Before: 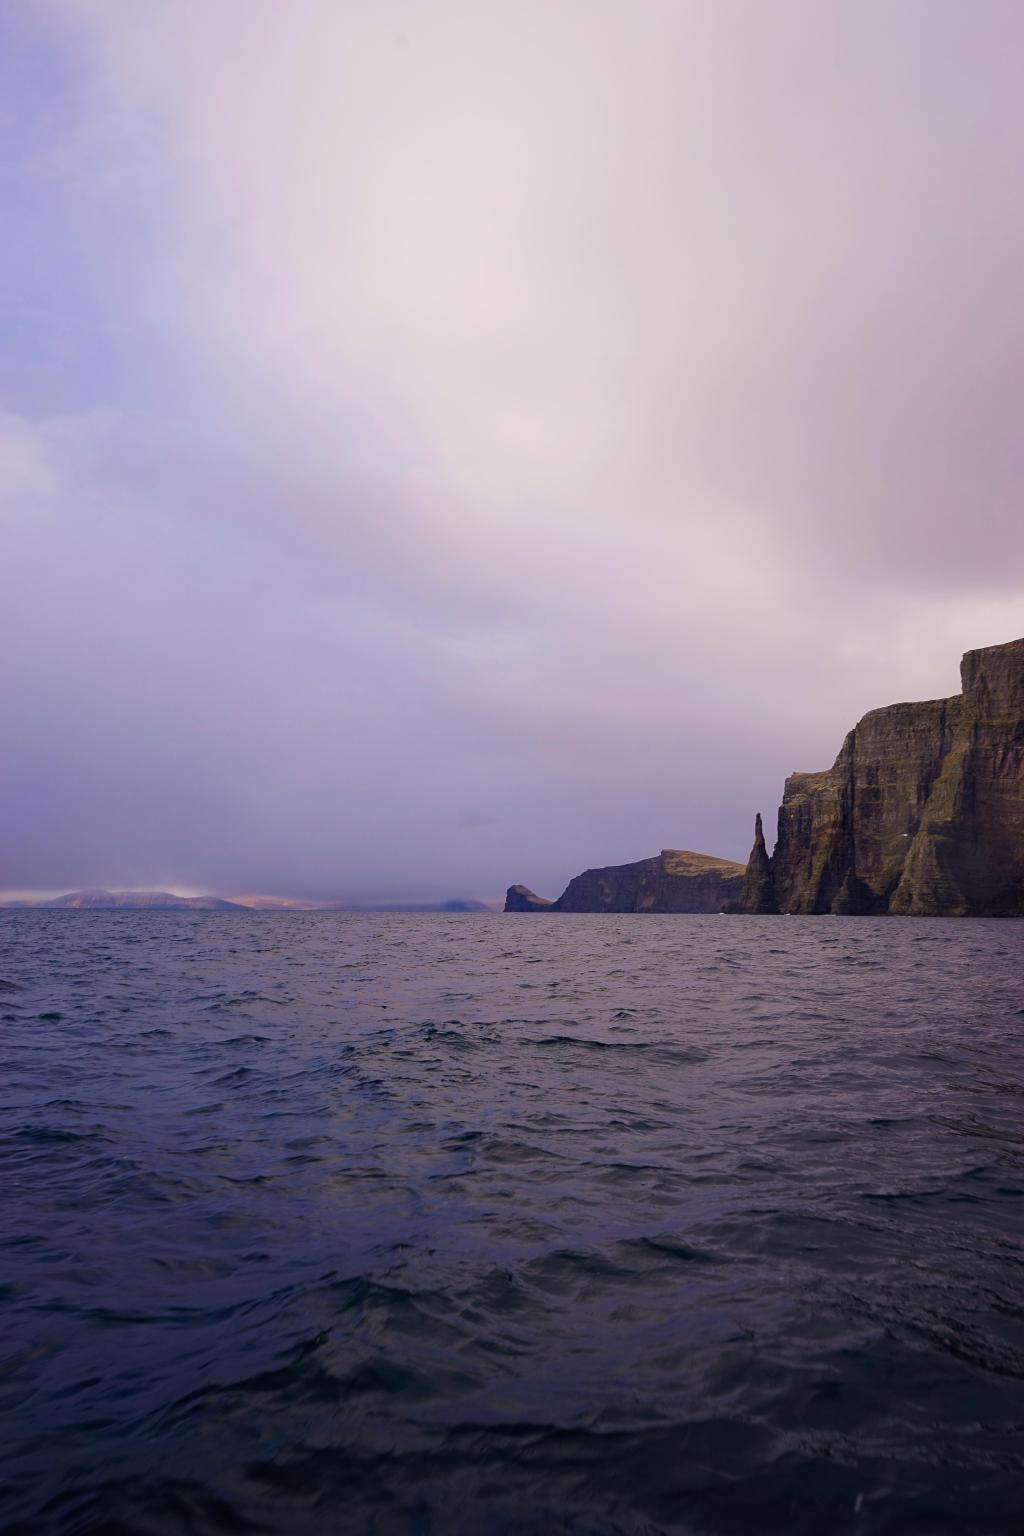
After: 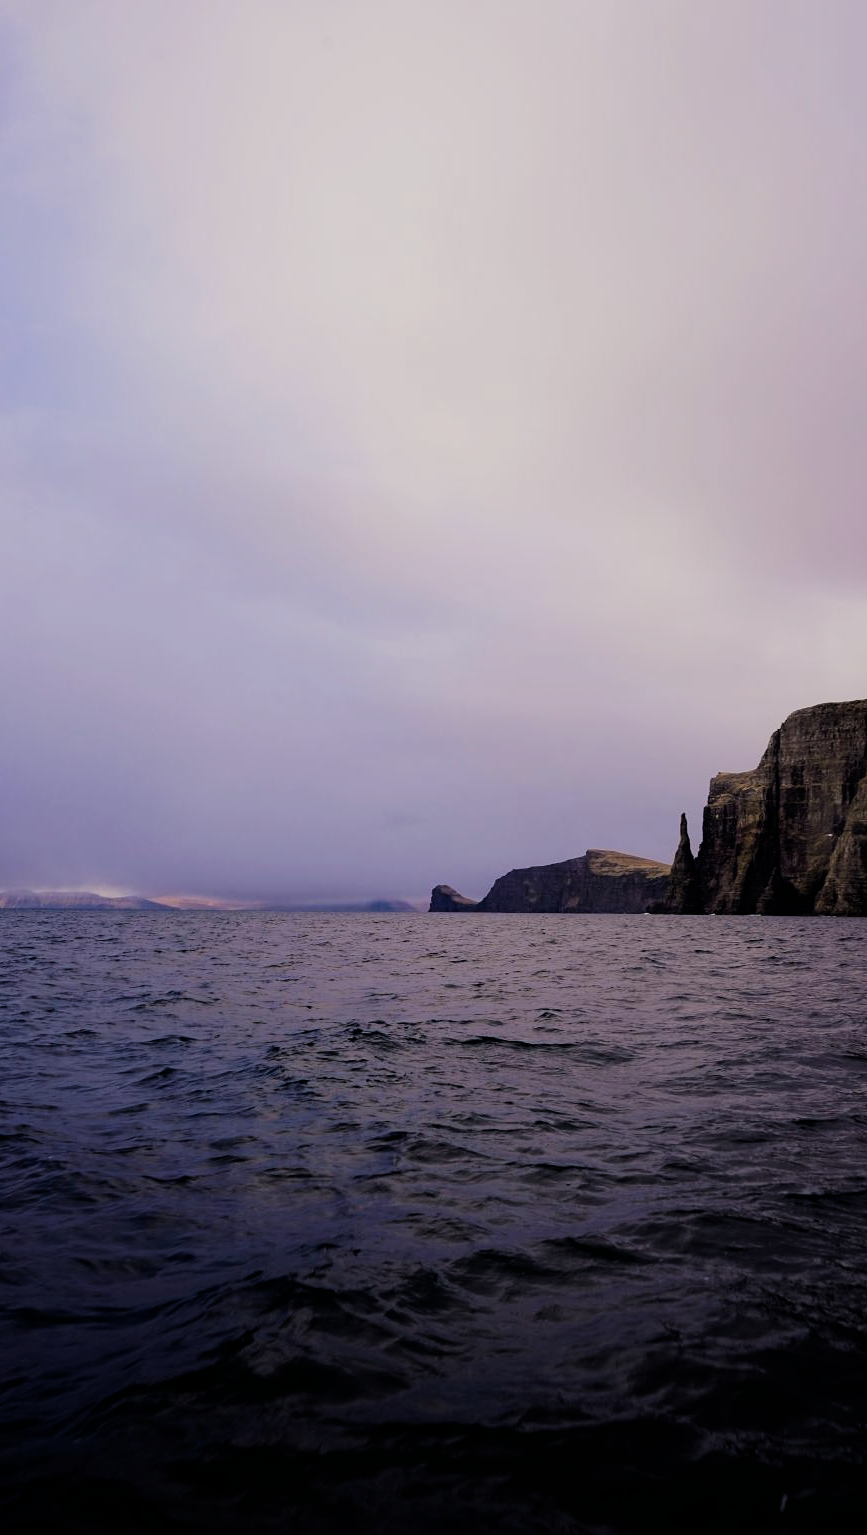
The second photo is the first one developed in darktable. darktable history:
crop: left 7.406%, right 7.836%
filmic rgb: black relative exposure -5.04 EV, white relative exposure 3.97 EV, threshold 2.96 EV, hardness 2.88, contrast 1.198, highlights saturation mix -30.82%, enable highlight reconstruction true
